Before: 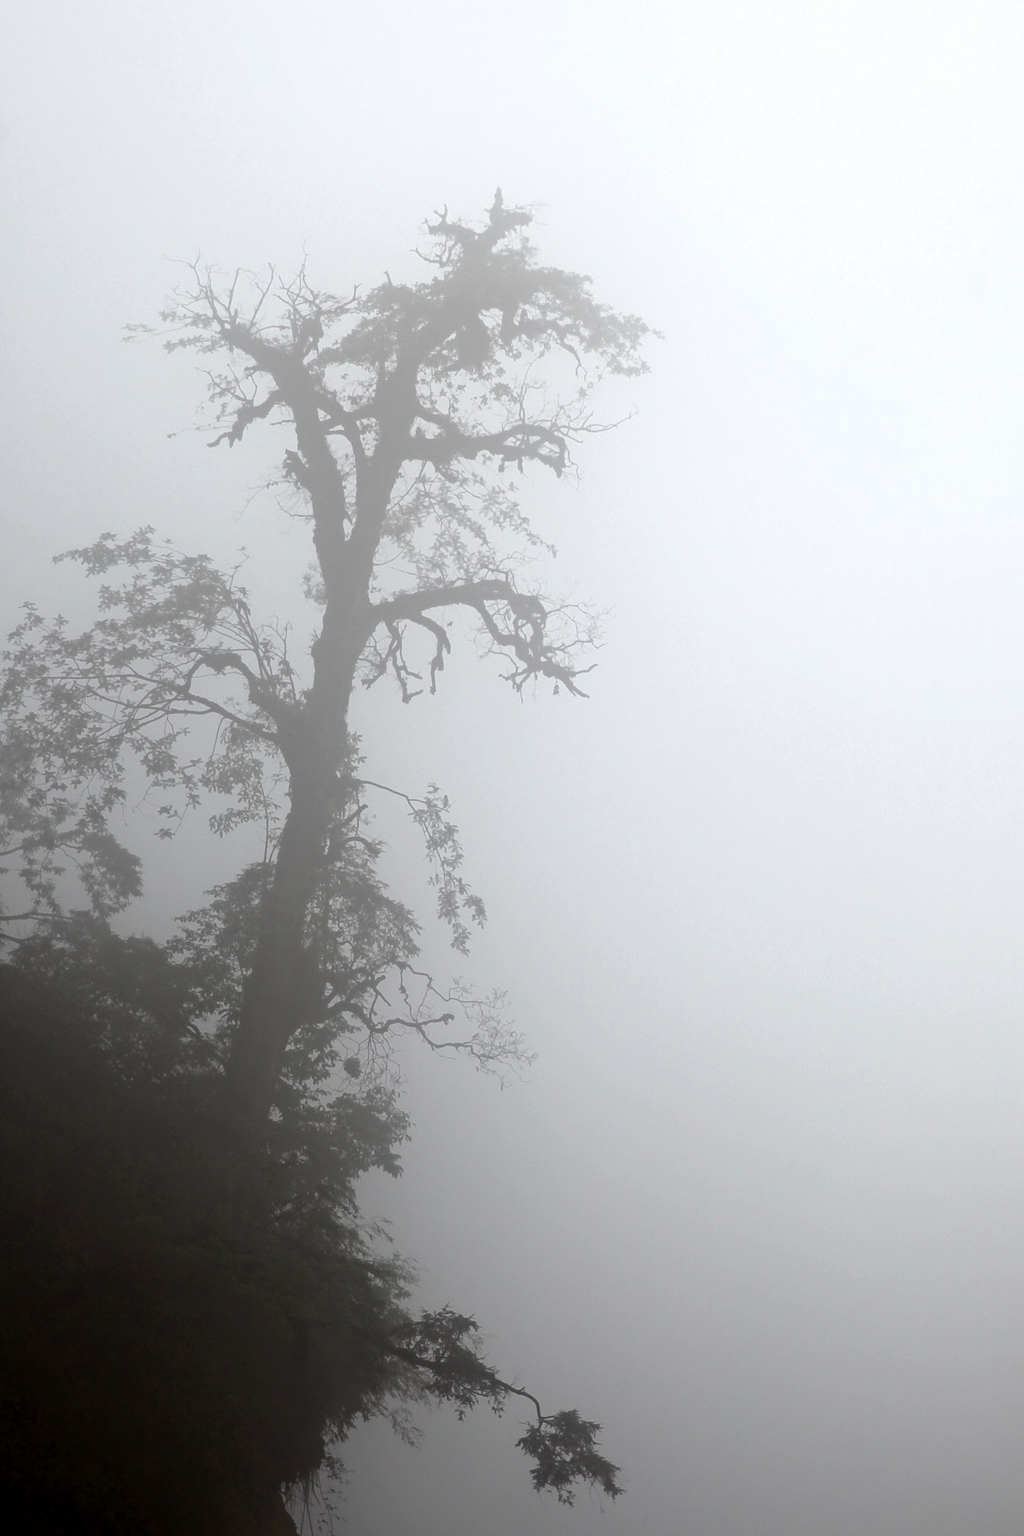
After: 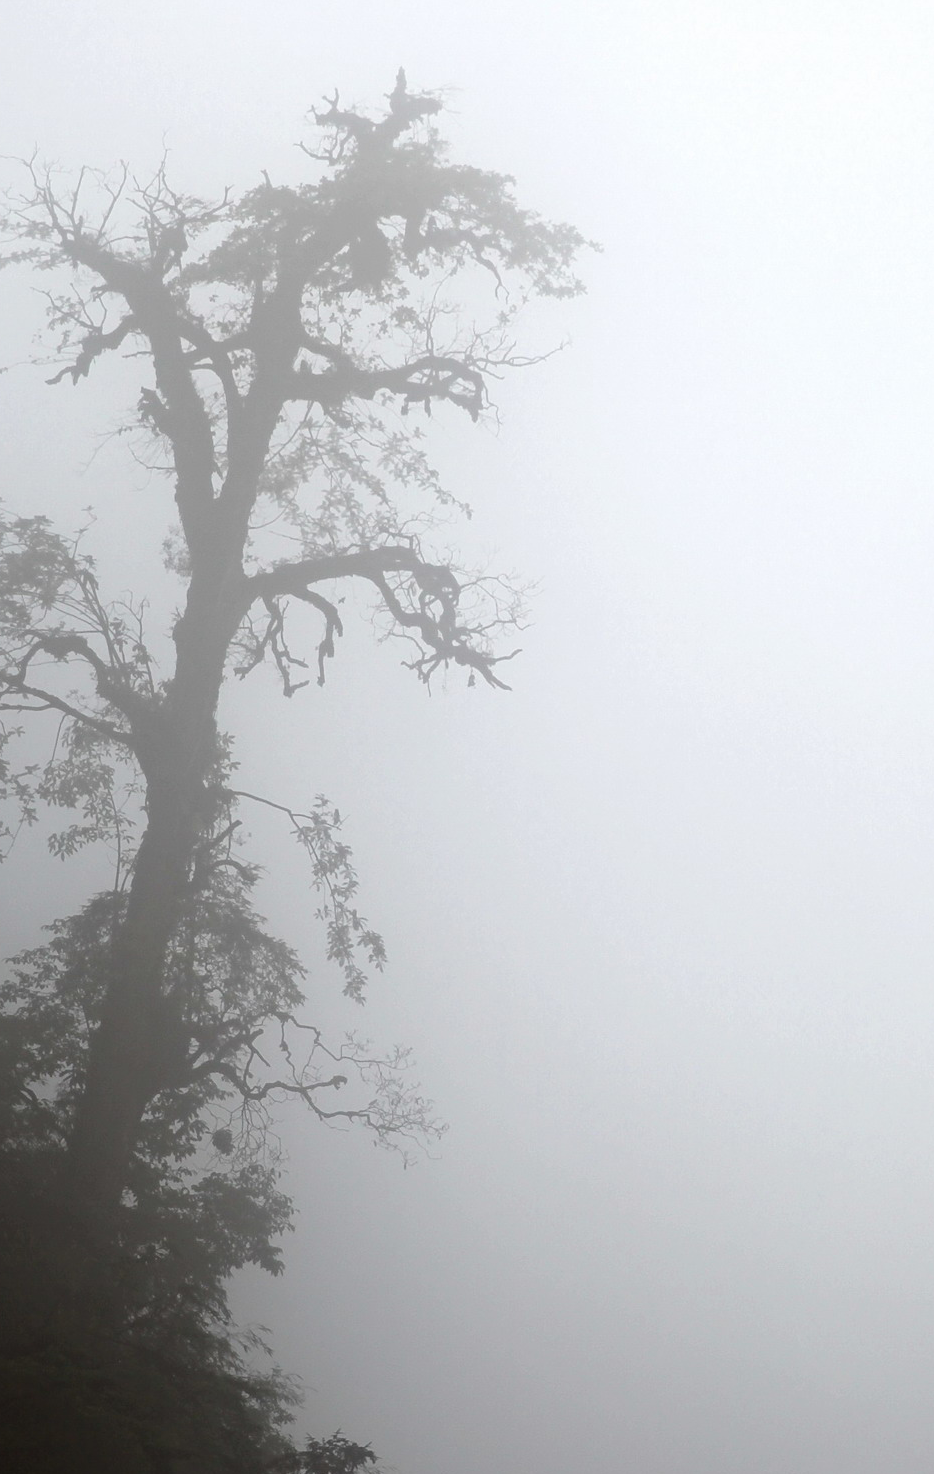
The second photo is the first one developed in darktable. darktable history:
crop: left 16.581%, top 8.637%, right 8.587%, bottom 12.657%
